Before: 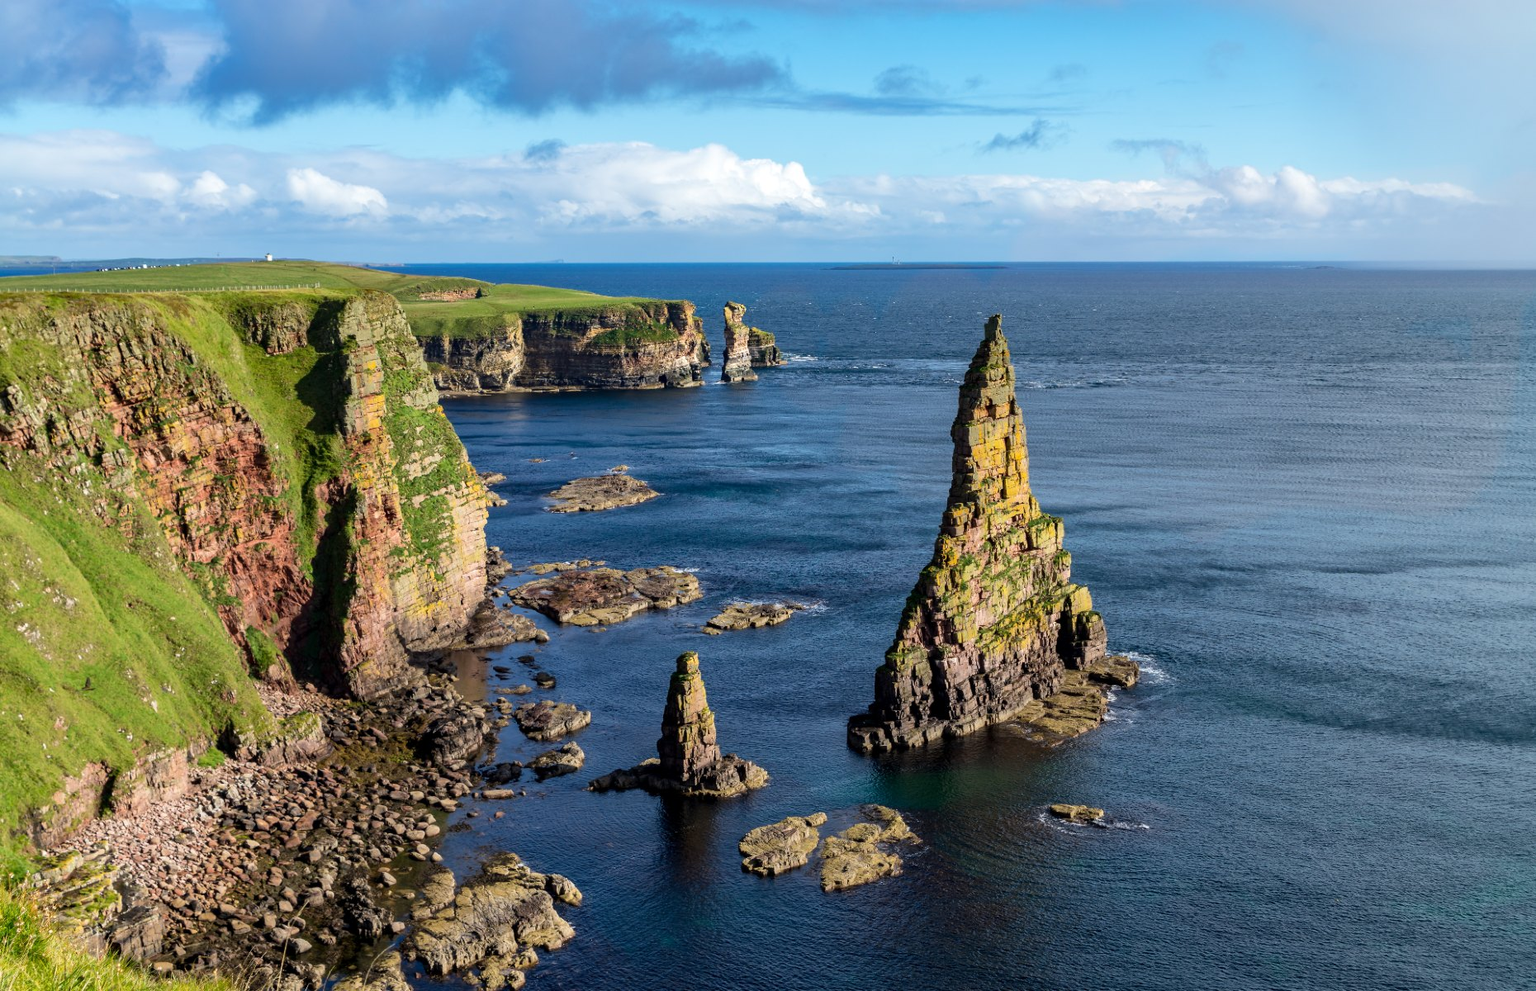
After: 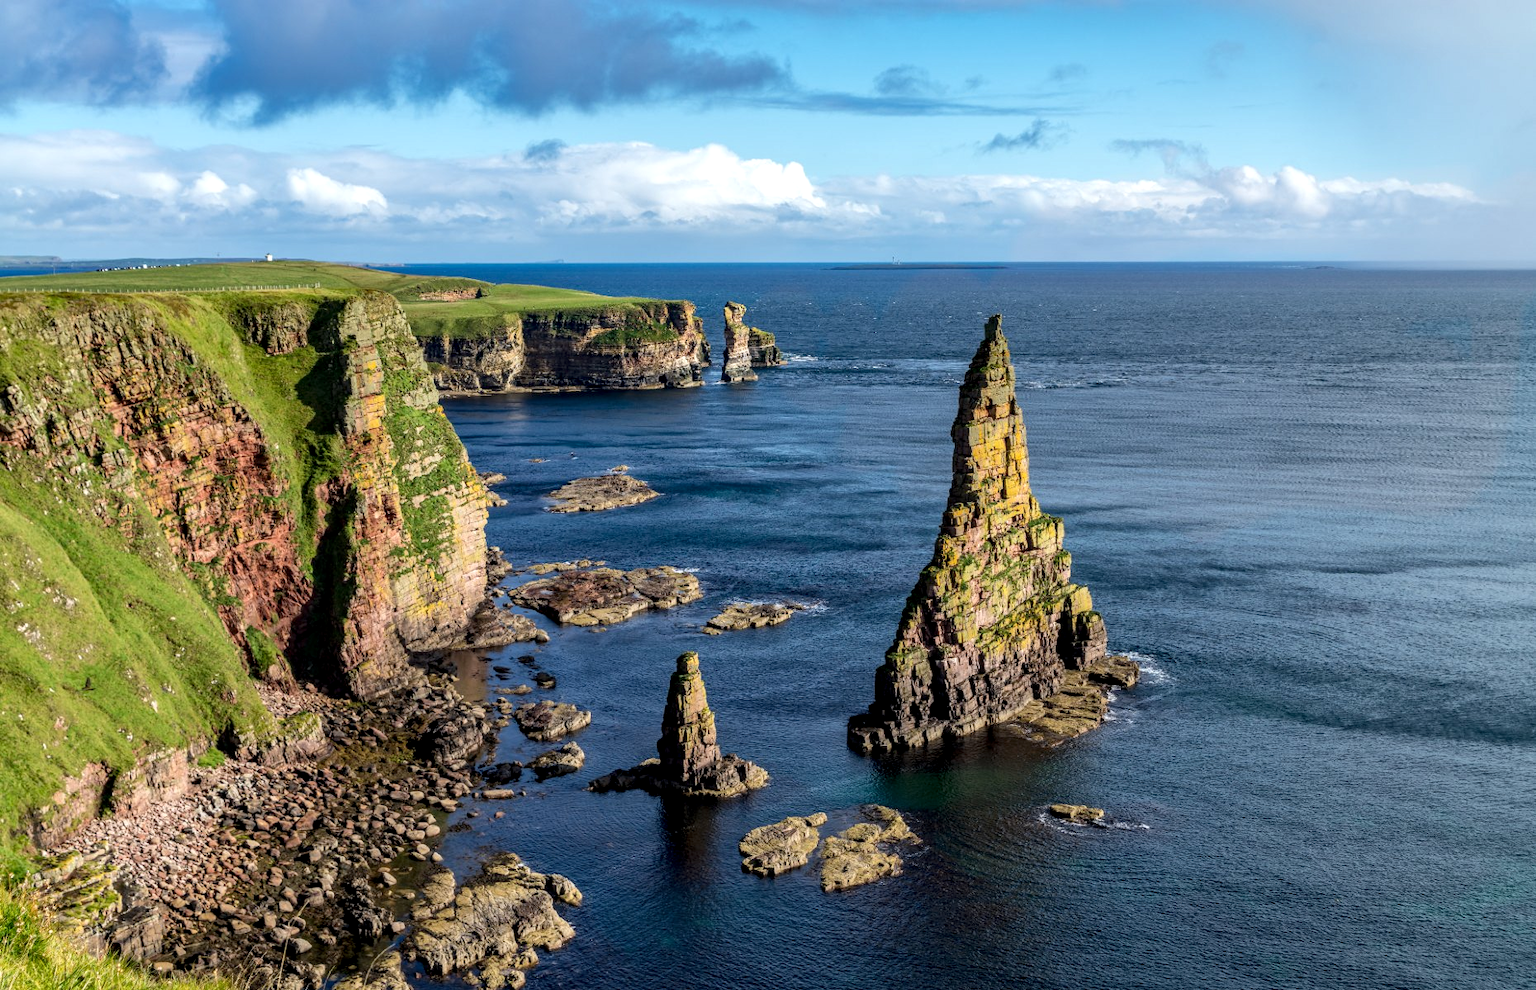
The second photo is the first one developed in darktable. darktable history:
local contrast: detail 130%
tone equalizer: edges refinement/feathering 500, mask exposure compensation -1.57 EV, preserve details no
